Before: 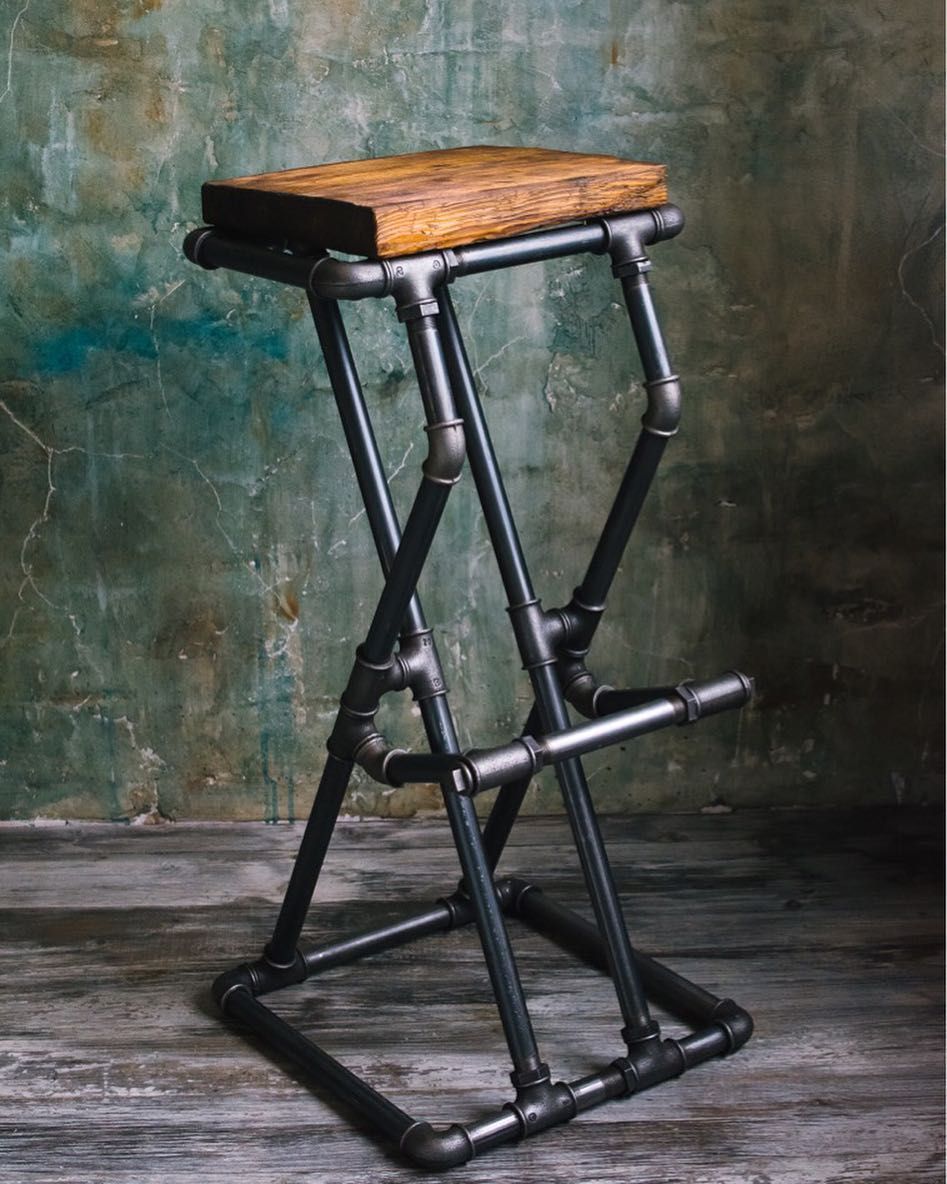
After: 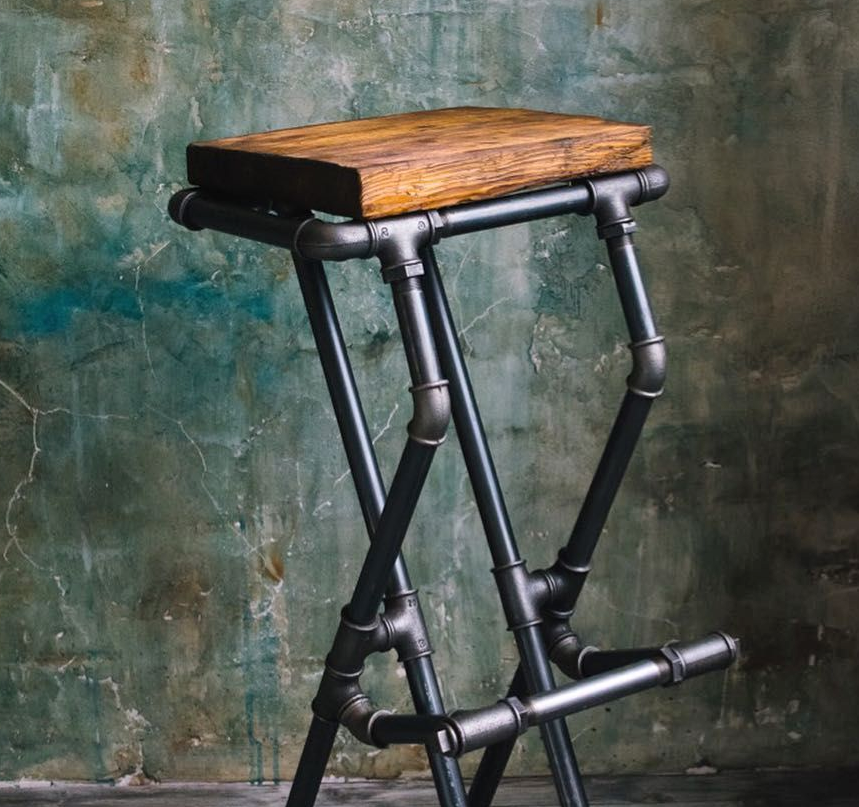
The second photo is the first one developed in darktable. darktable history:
crop: left 1.603%, top 3.378%, right 7.63%, bottom 28.426%
shadows and highlights: radius 108.36, shadows 40.87, highlights -71.54, low approximation 0.01, soften with gaussian
